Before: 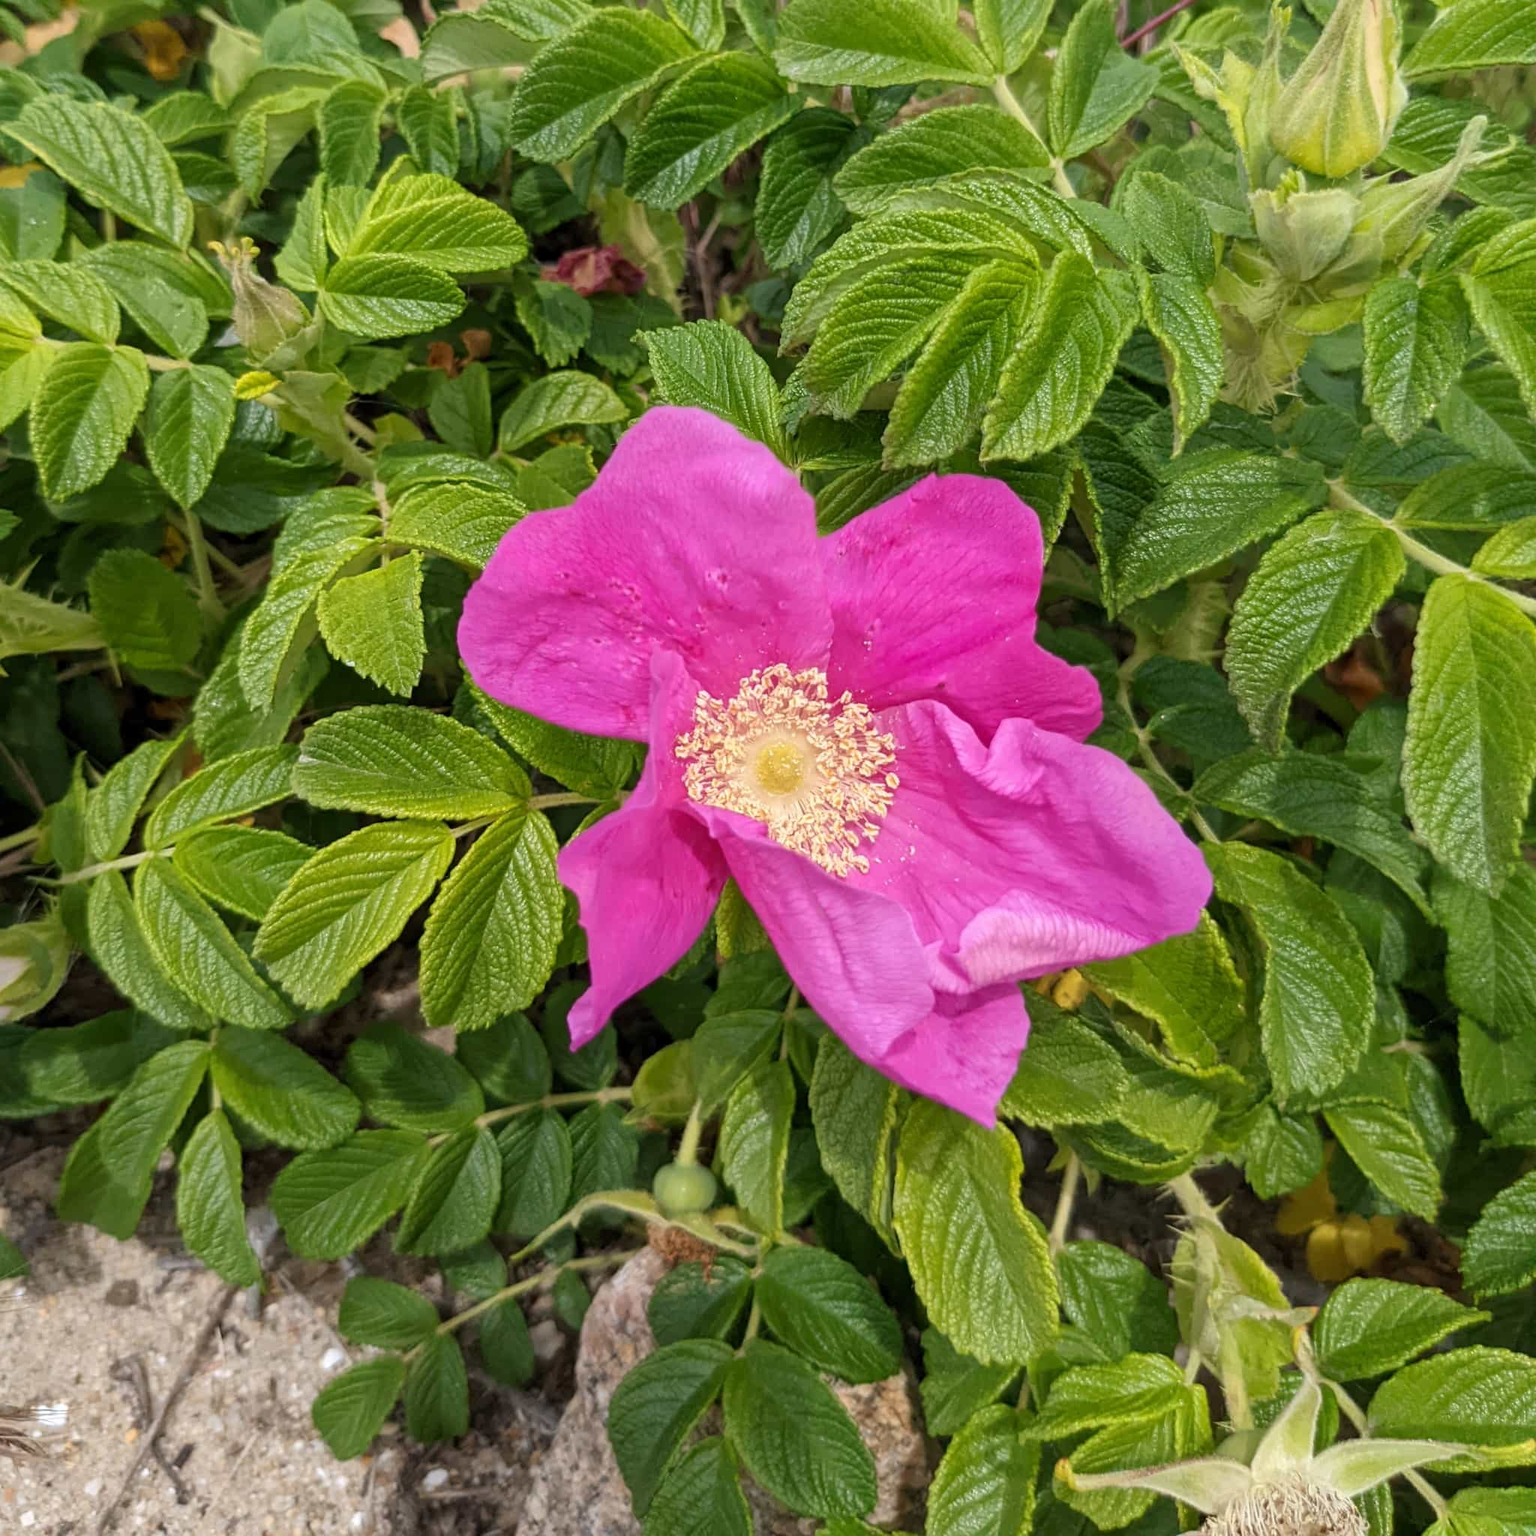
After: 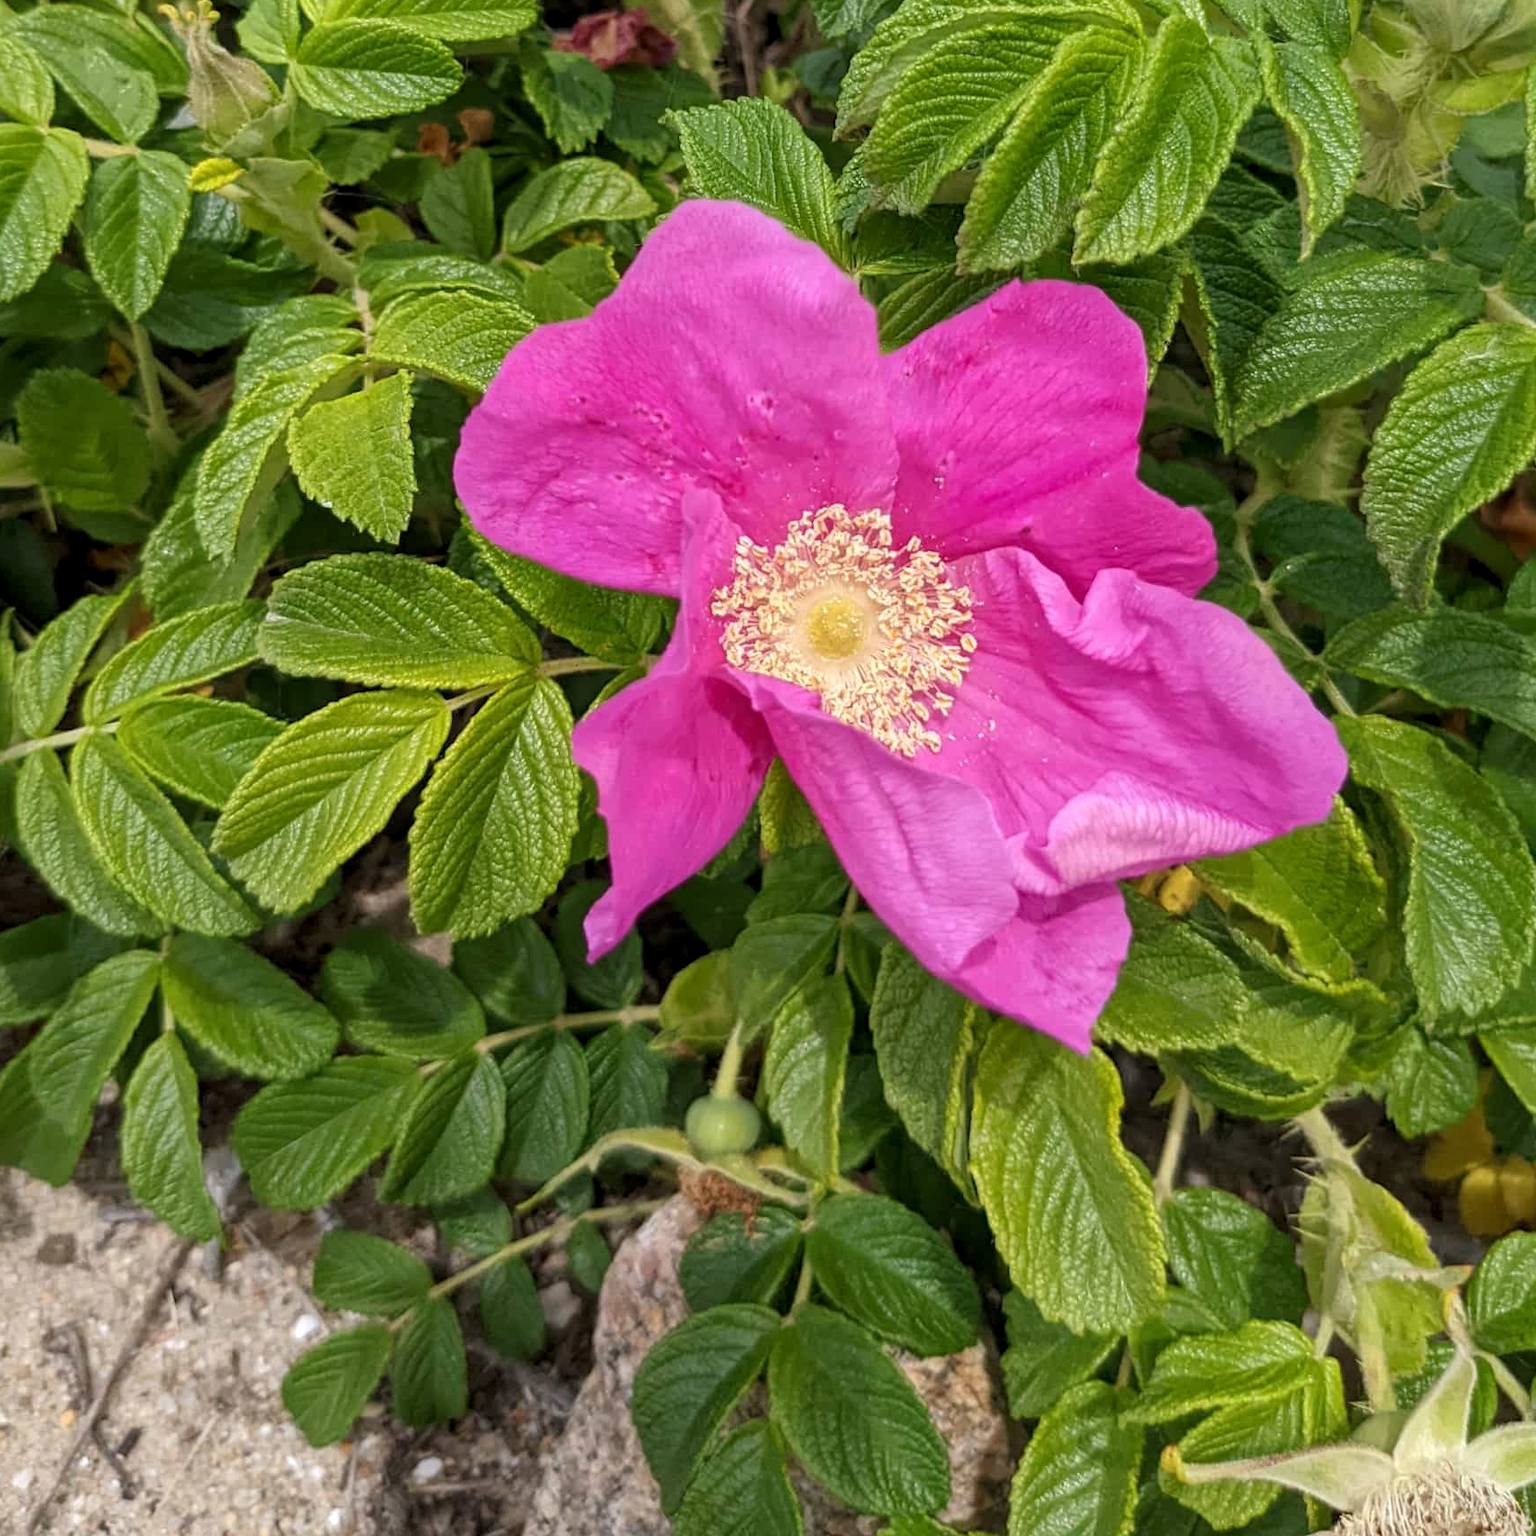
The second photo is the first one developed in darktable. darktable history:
crop and rotate: left 4.842%, top 15.51%, right 10.668%
local contrast: highlights 100%, shadows 100%, detail 120%, midtone range 0.2
